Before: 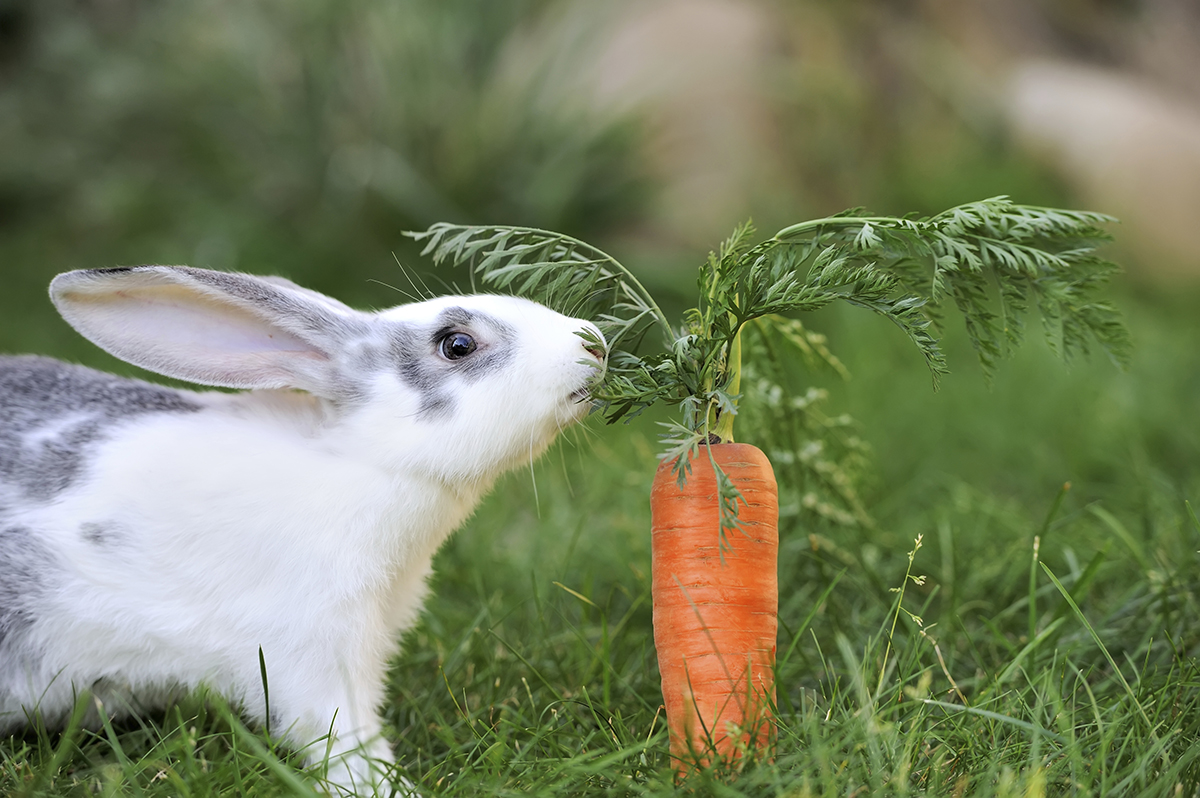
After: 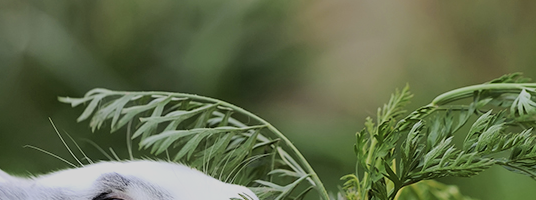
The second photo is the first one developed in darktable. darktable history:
filmic rgb: black relative exposure -7.65 EV, white relative exposure 4.56 EV, hardness 3.61
crop: left 28.64%, top 16.832%, right 26.637%, bottom 58.055%
tone equalizer: on, module defaults
